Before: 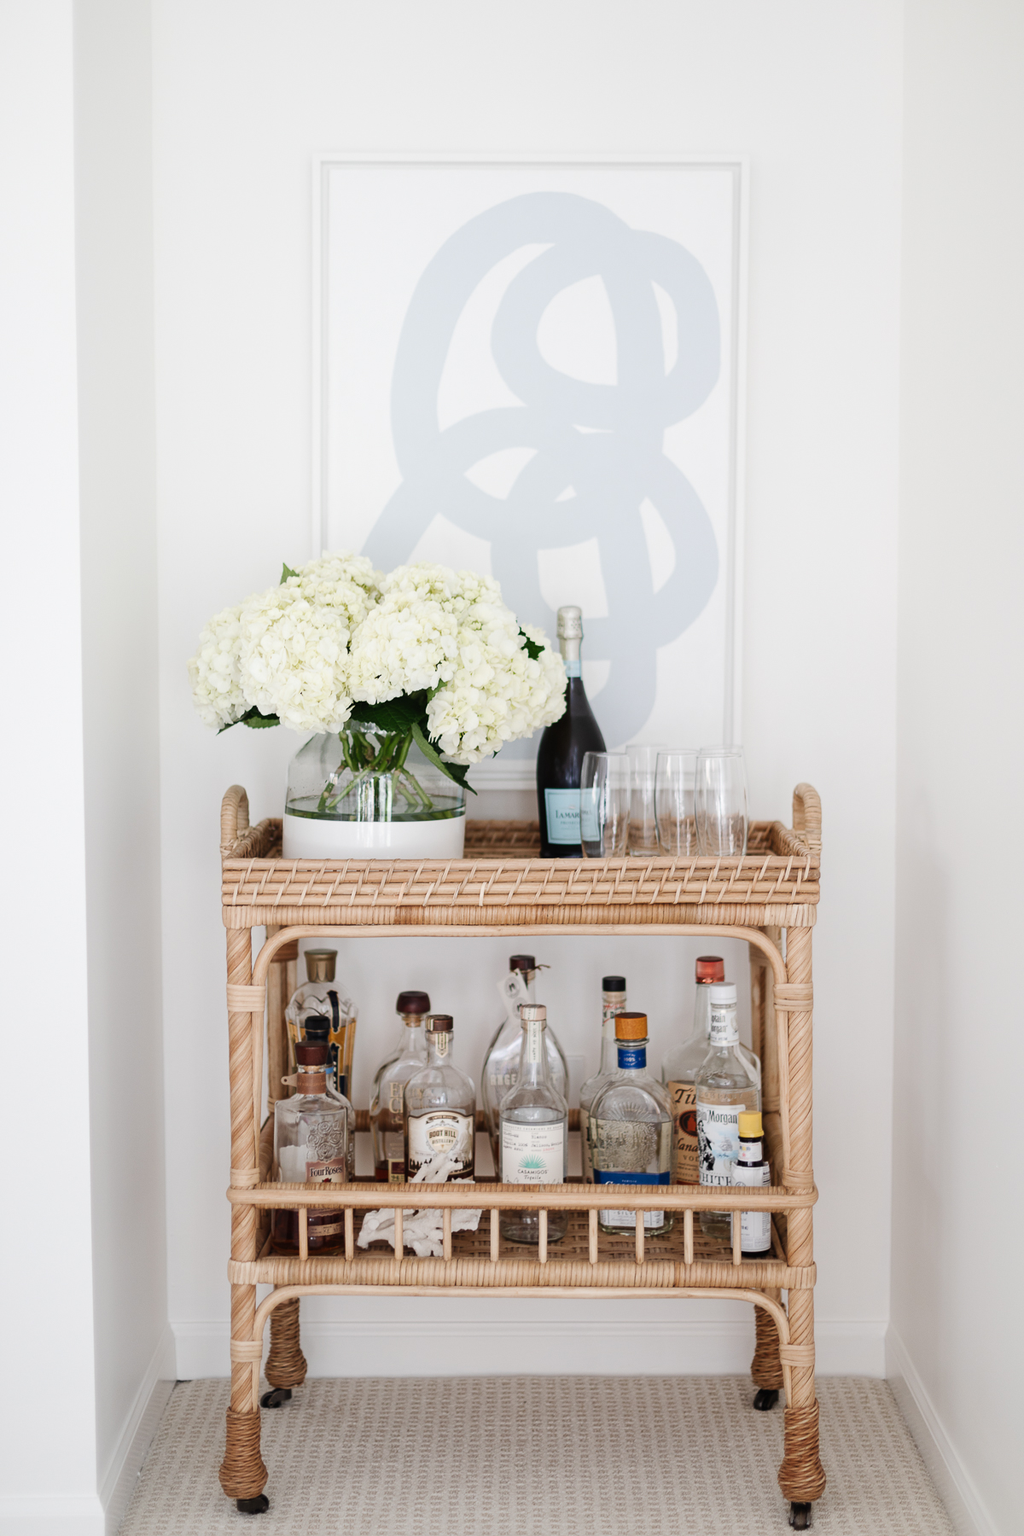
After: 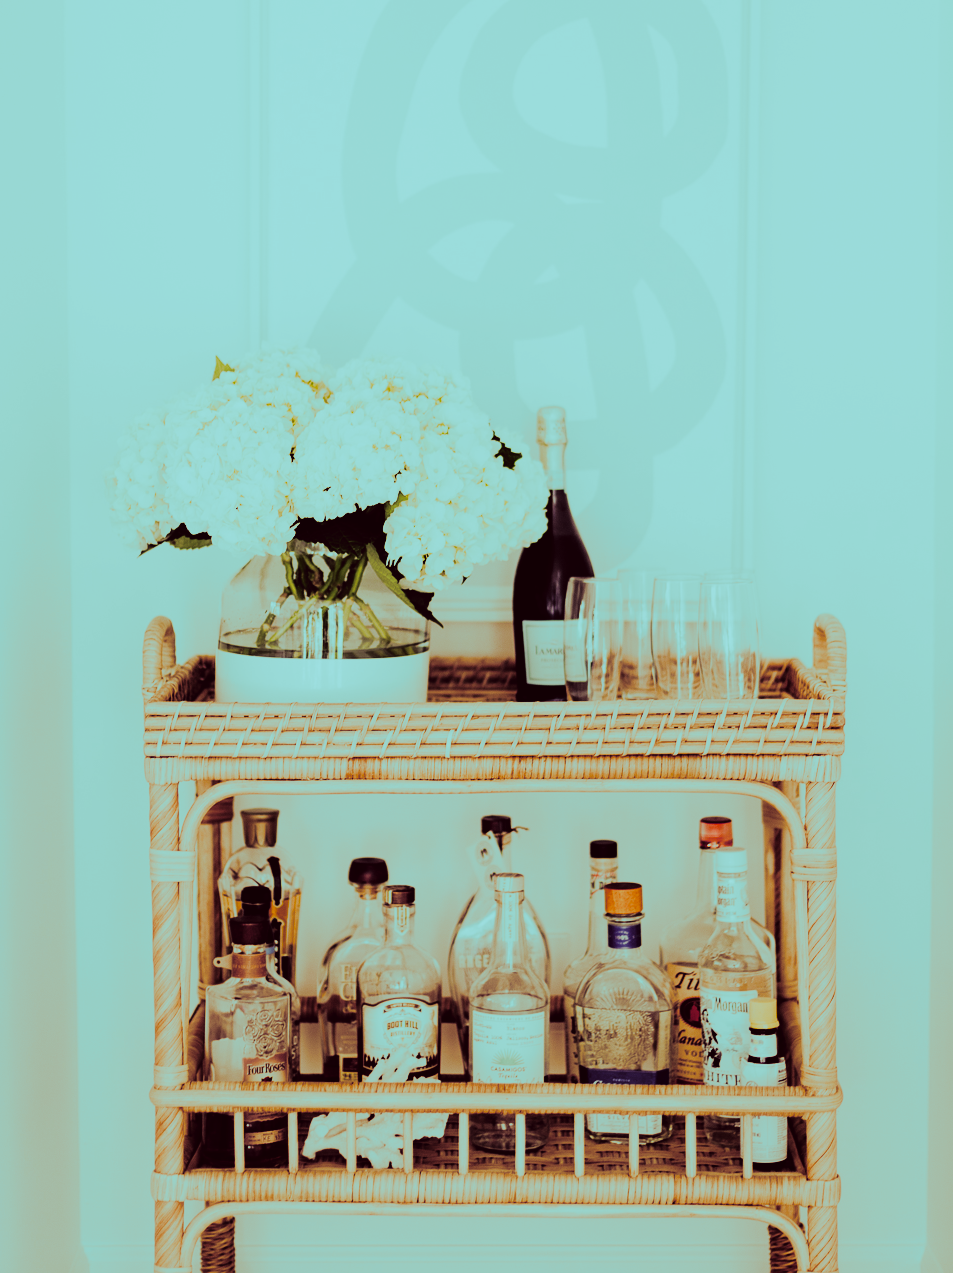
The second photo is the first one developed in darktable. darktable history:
crop: left 9.712%, top 16.928%, right 10.845%, bottom 12.332%
filmic rgb: black relative exposure -5 EV, white relative exposure 3.5 EV, hardness 3.19, contrast 1.2, highlights saturation mix -50%
tone curve: curves: ch0 [(0, 0) (0.003, 0.009) (0.011, 0.013) (0.025, 0.022) (0.044, 0.039) (0.069, 0.055) (0.1, 0.077) (0.136, 0.113) (0.177, 0.158) (0.224, 0.213) (0.277, 0.289) (0.335, 0.367) (0.399, 0.451) (0.468, 0.532) (0.543, 0.615) (0.623, 0.696) (0.709, 0.755) (0.801, 0.818) (0.898, 0.893) (1, 1)], preserve colors none
color correction: highlights a* -0.482, highlights b* 40, shadows a* 9.8, shadows b* -0.161
split-toning: shadows › hue 327.6°, highlights › hue 198°, highlights › saturation 0.55, balance -21.25, compress 0%
